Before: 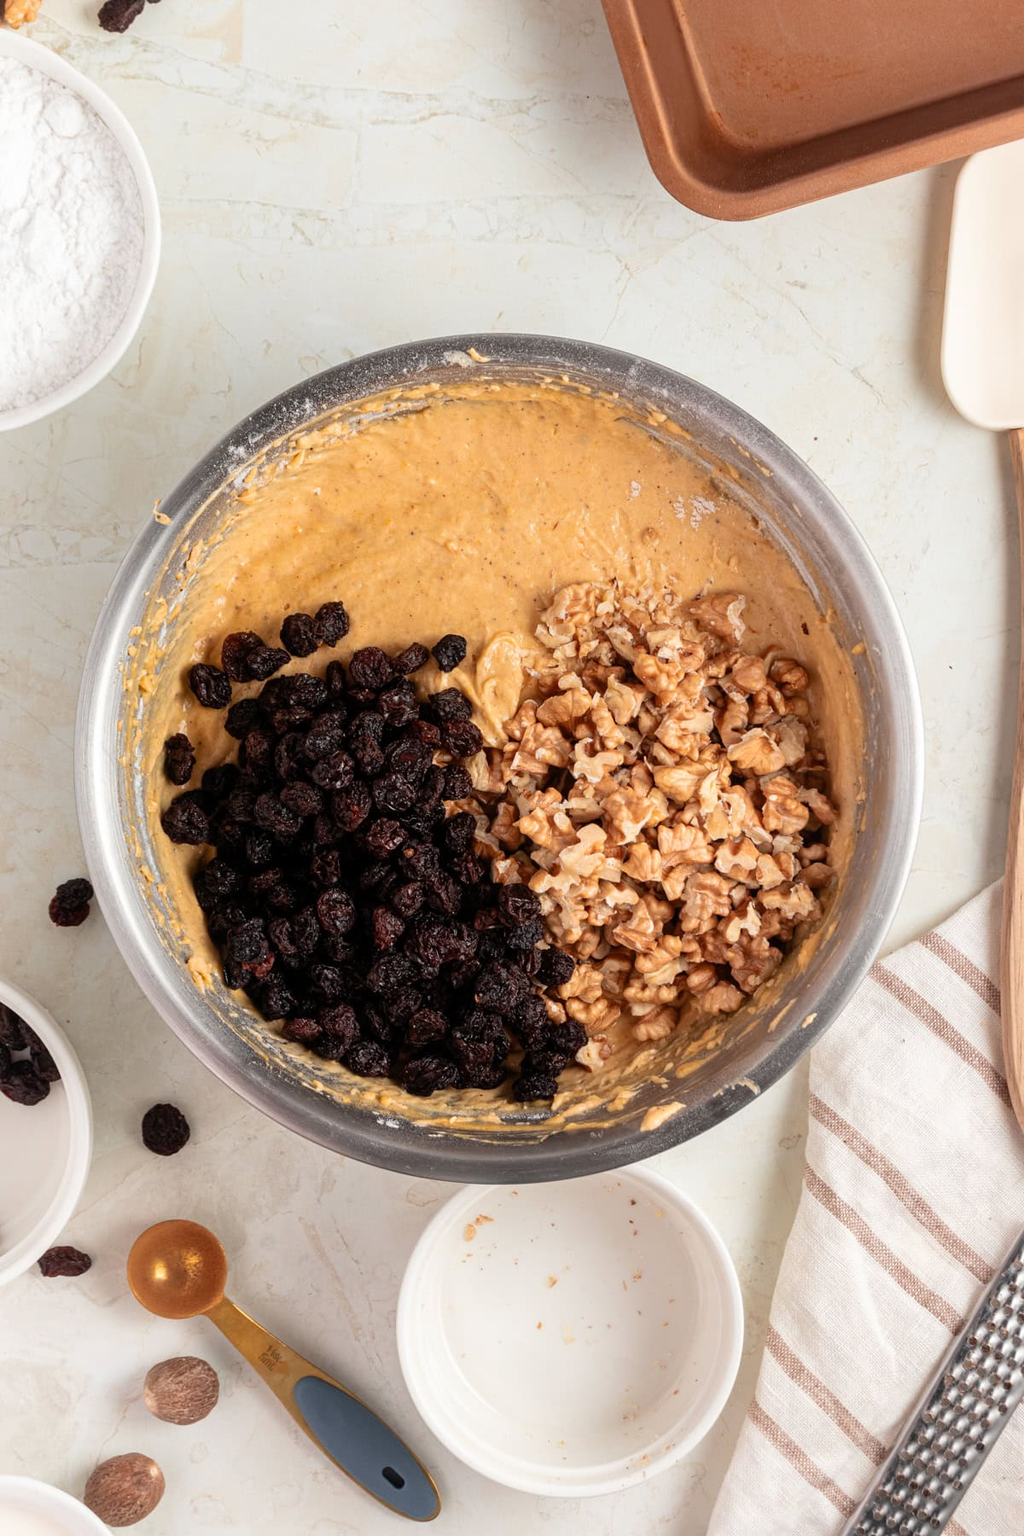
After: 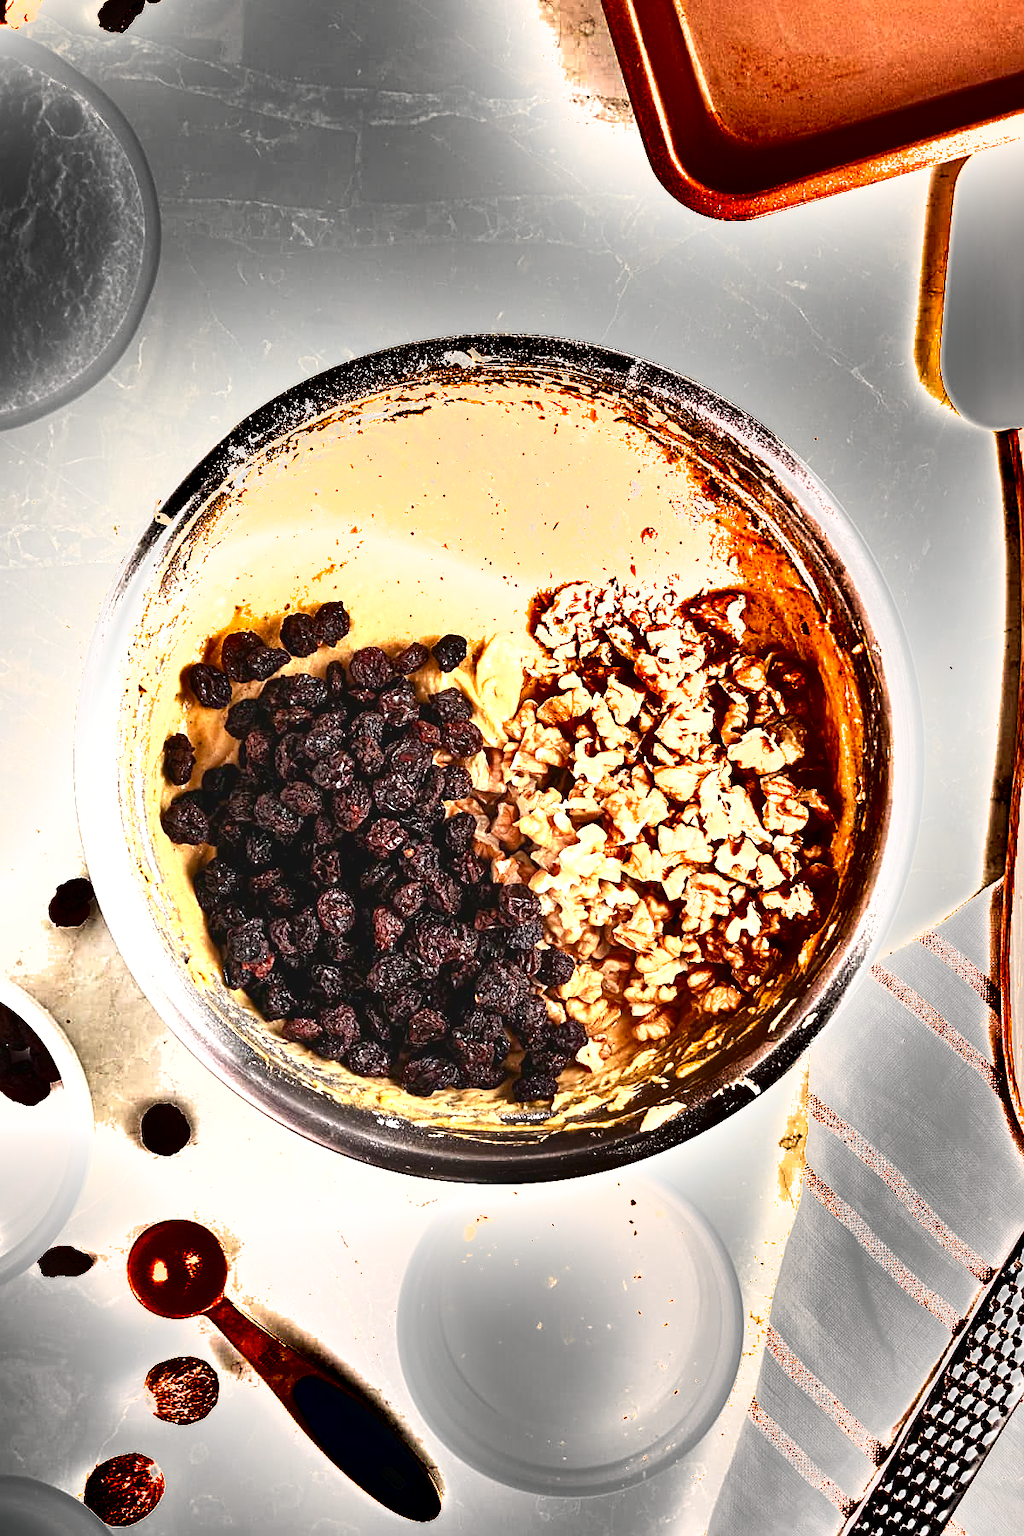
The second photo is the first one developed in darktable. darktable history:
exposure: black level correction 0.001, exposure 1.73 EV, compensate exposure bias true, compensate highlight preservation false
shadows and highlights: radius 108.39, shadows 40.8, highlights -72.82, low approximation 0.01, soften with gaussian
contrast brightness saturation: contrast -0.116
sharpen: on, module defaults
